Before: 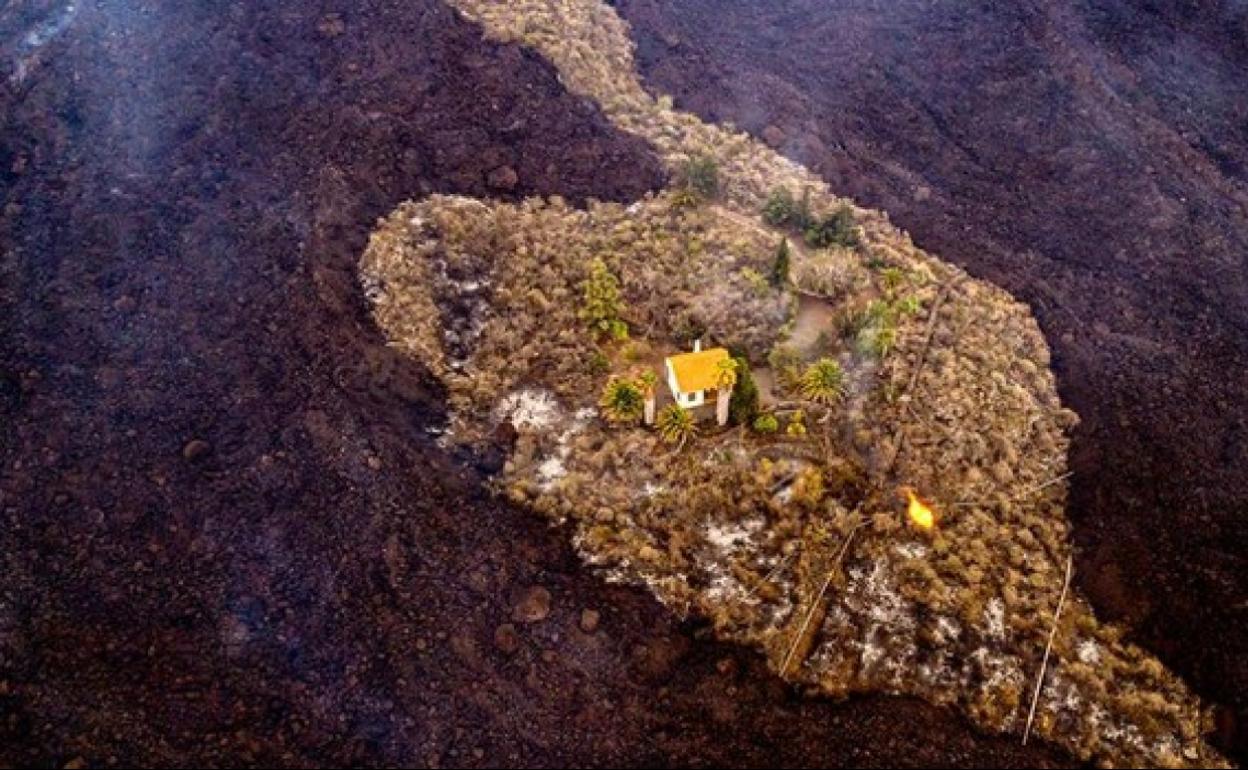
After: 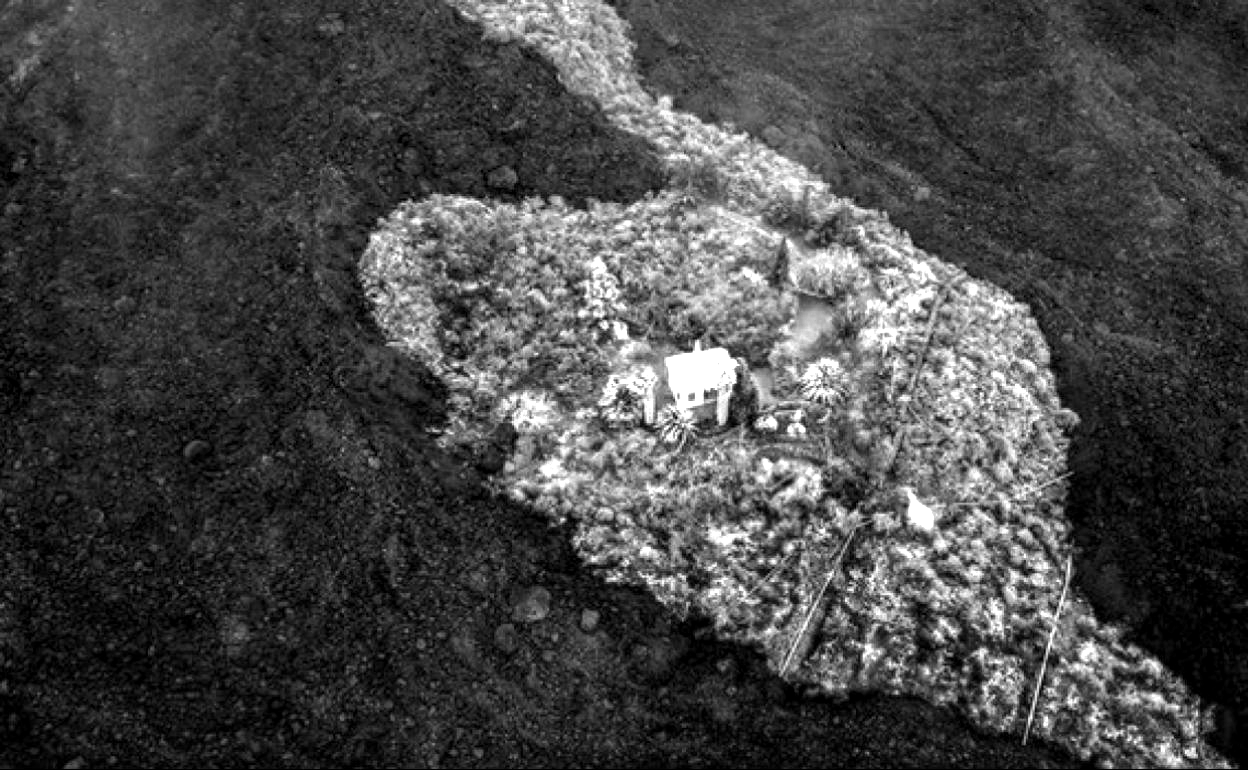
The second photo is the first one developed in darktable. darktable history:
local contrast: on, module defaults
color zones: curves: ch0 [(0, 0.554) (0.146, 0.662) (0.293, 0.86) (0.503, 0.774) (0.637, 0.106) (0.74, 0.072) (0.866, 0.488) (0.998, 0.569)]; ch1 [(0, 0) (0.143, 0) (0.286, 0) (0.429, 0) (0.571, 0) (0.714, 0) (0.857, 0)]
